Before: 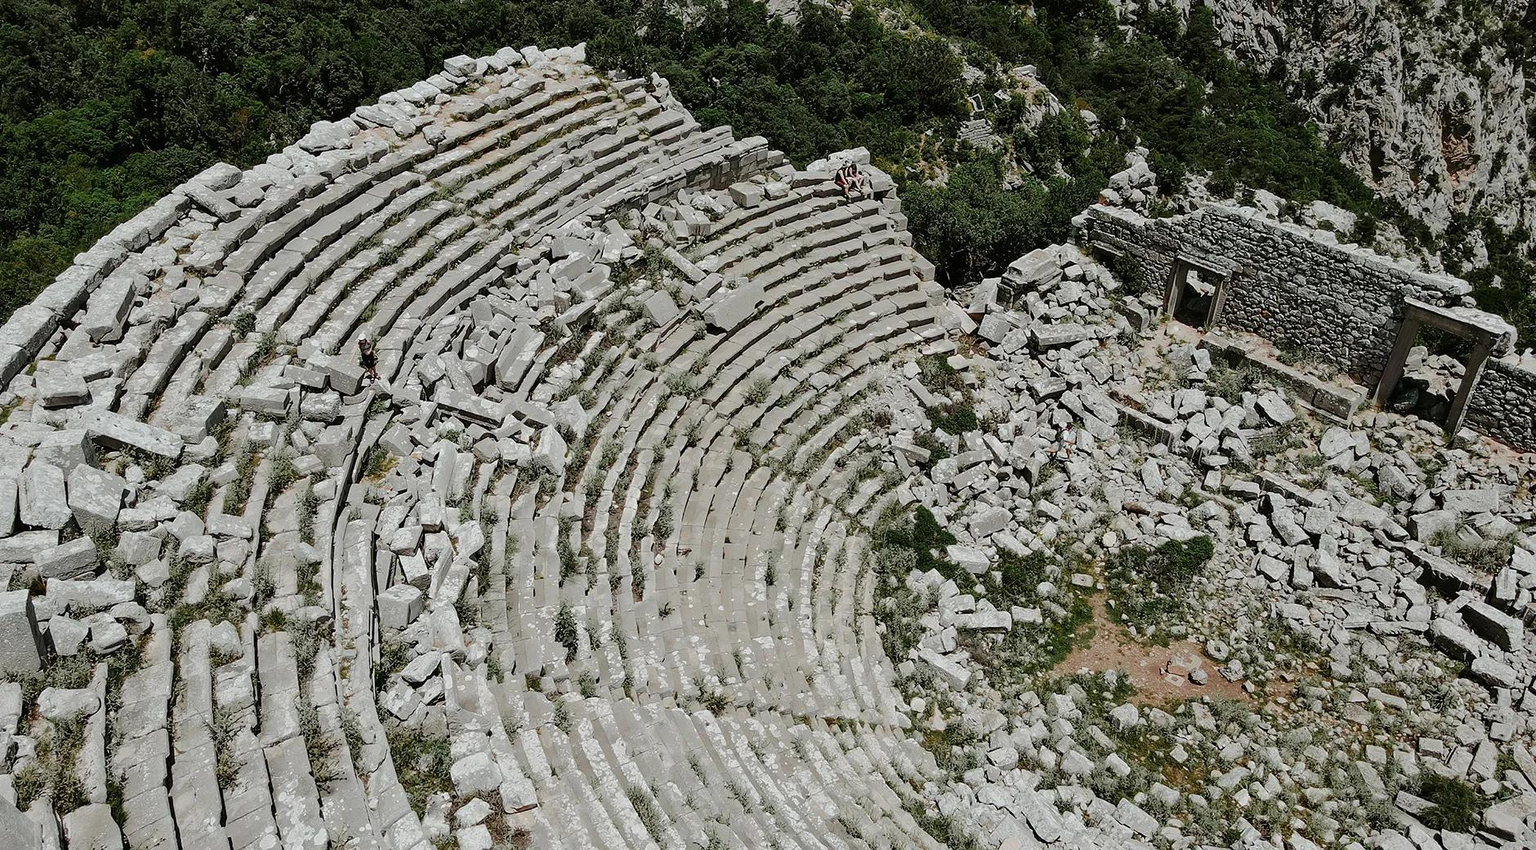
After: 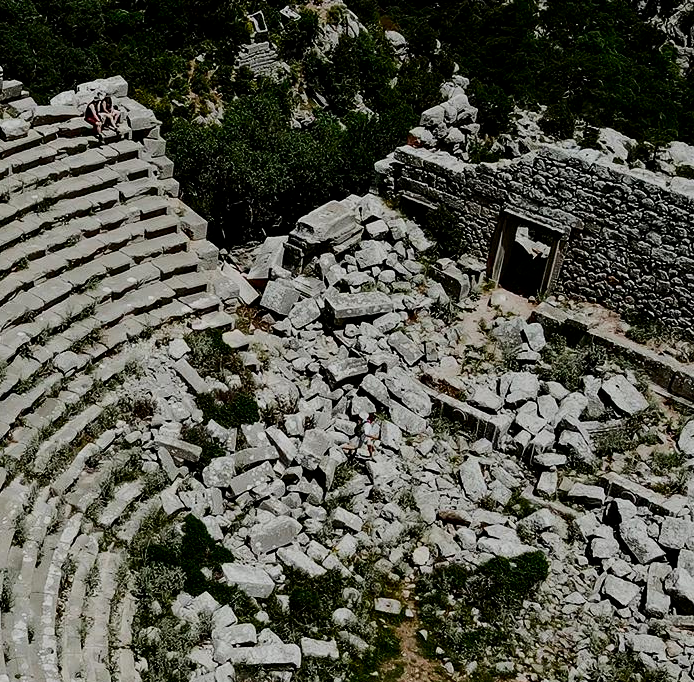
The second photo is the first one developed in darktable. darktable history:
crop and rotate: left 49.936%, top 10.094%, right 13.136%, bottom 24.256%
contrast brightness saturation: contrast 0.22, brightness -0.19, saturation 0.24
filmic rgb: black relative exposure -7.65 EV, white relative exposure 4.56 EV, hardness 3.61, contrast 1.05
